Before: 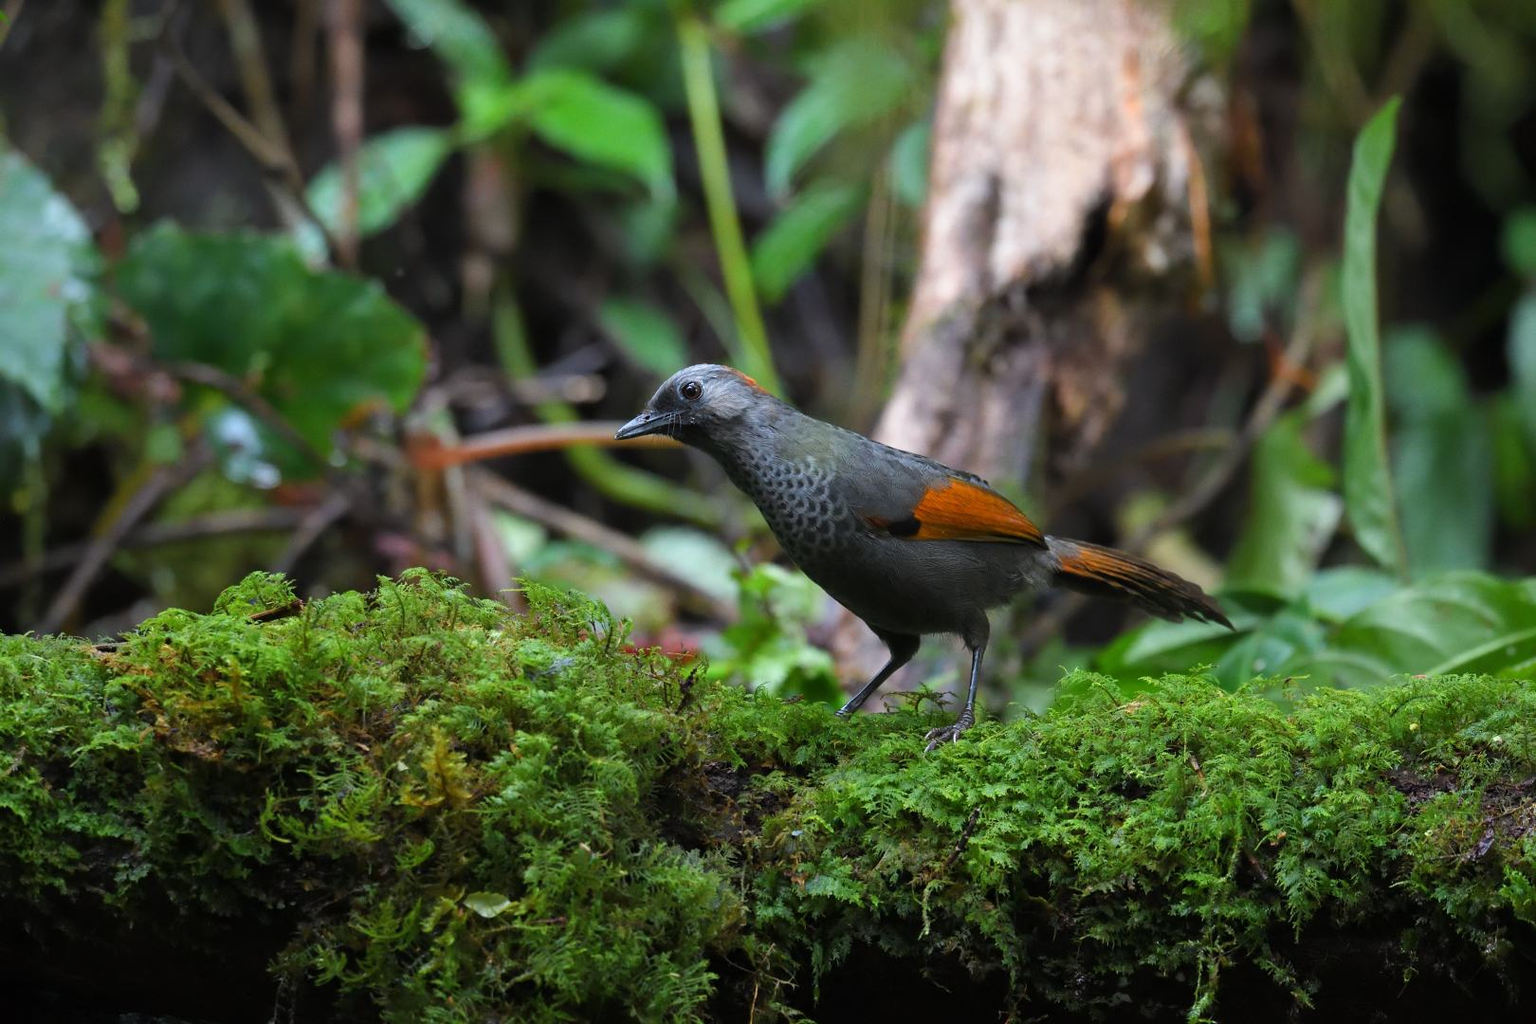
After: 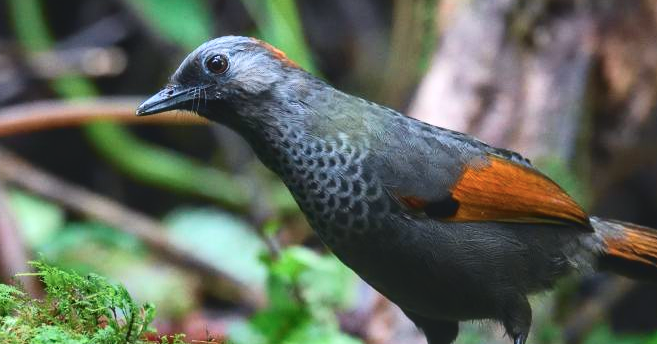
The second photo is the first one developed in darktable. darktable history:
tone curve: curves: ch0 [(0, 0.084) (0.155, 0.169) (0.46, 0.466) (0.751, 0.788) (1, 0.961)]; ch1 [(0, 0) (0.43, 0.408) (0.476, 0.469) (0.505, 0.503) (0.553, 0.563) (0.592, 0.581) (0.631, 0.625) (1, 1)]; ch2 [(0, 0) (0.505, 0.495) (0.55, 0.557) (0.583, 0.573) (1, 1)], color space Lab, independent channels, preserve colors none
crop: left 31.627%, top 32.239%, right 27.768%, bottom 35.848%
exposure: exposure -0.052 EV, compensate exposure bias true, compensate highlight preservation false
local contrast: on, module defaults
